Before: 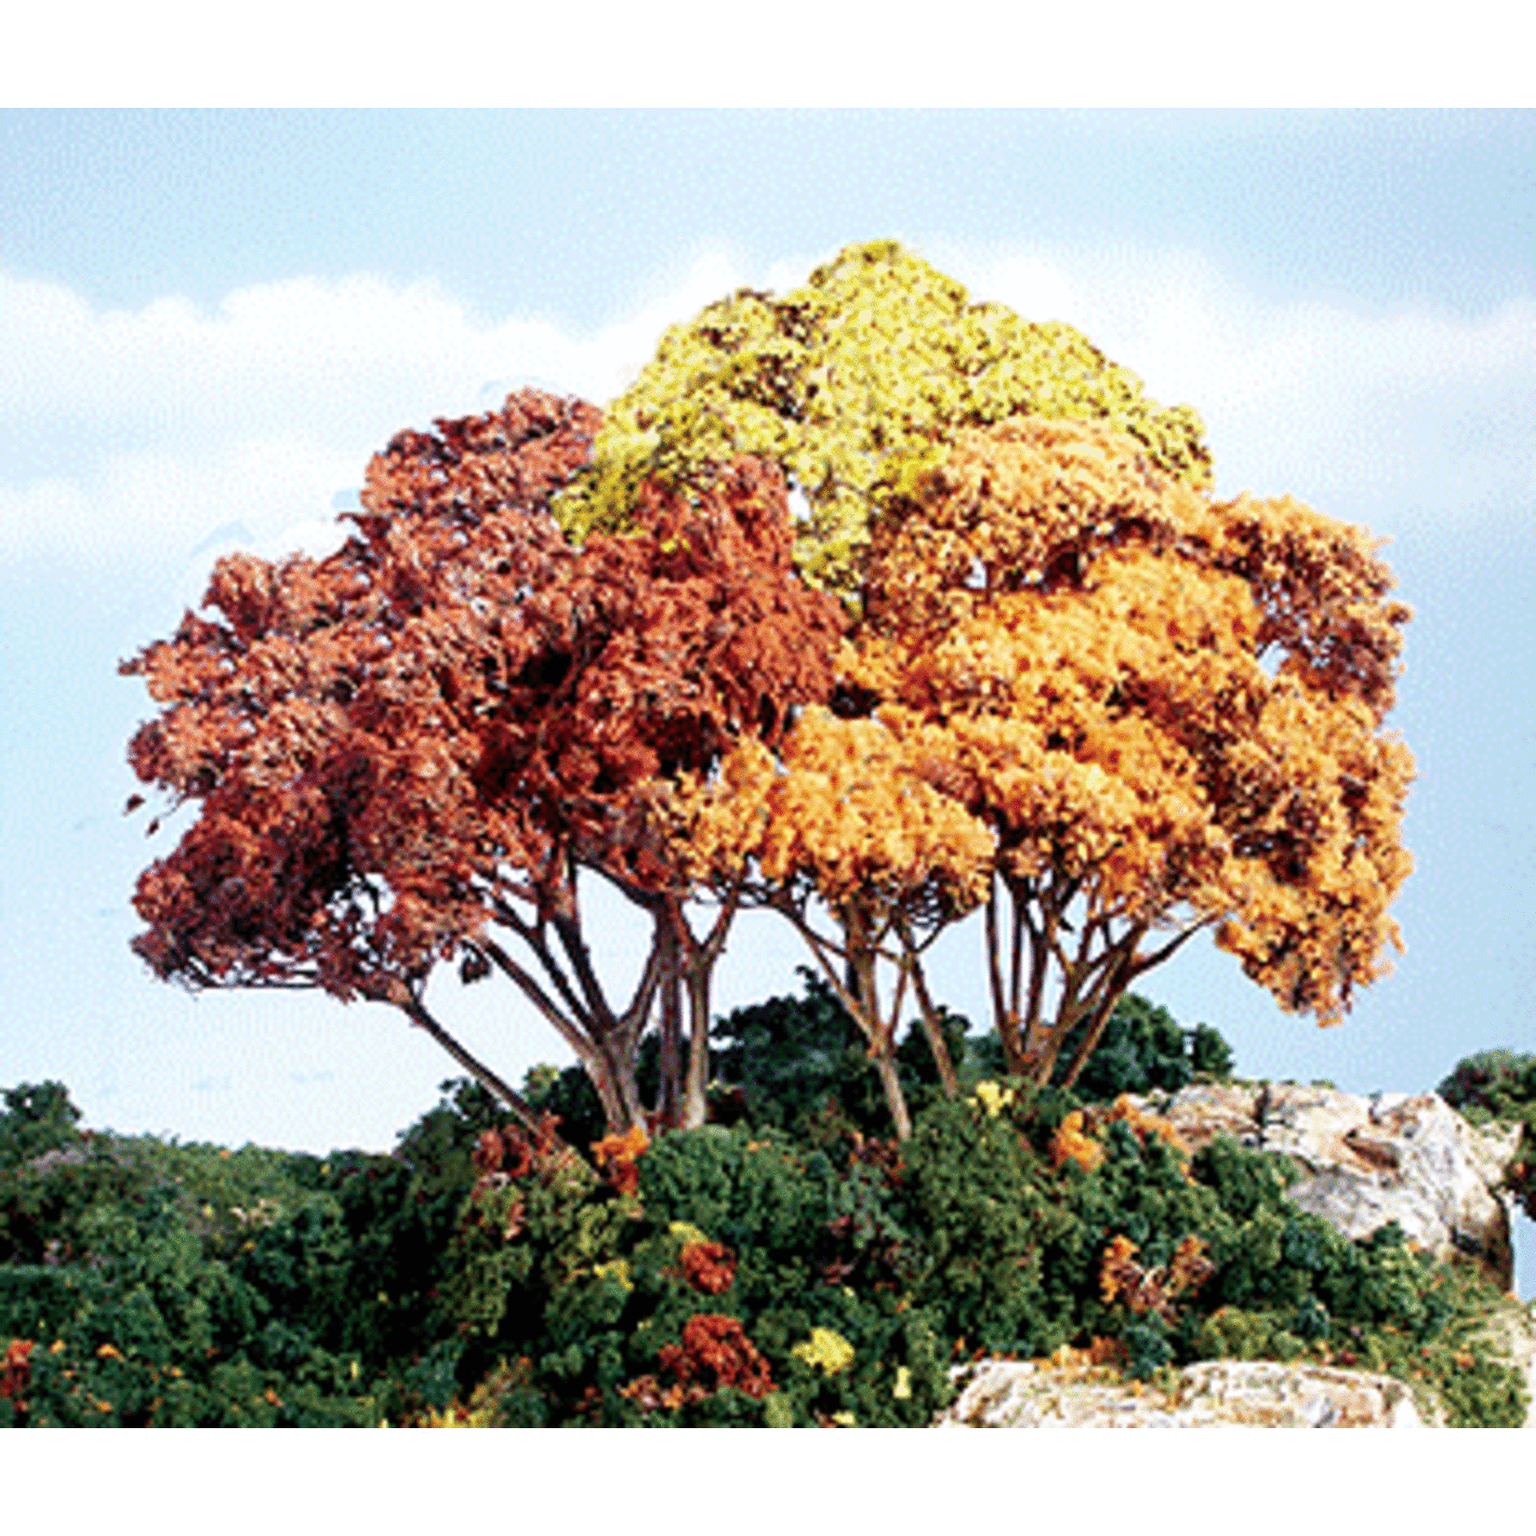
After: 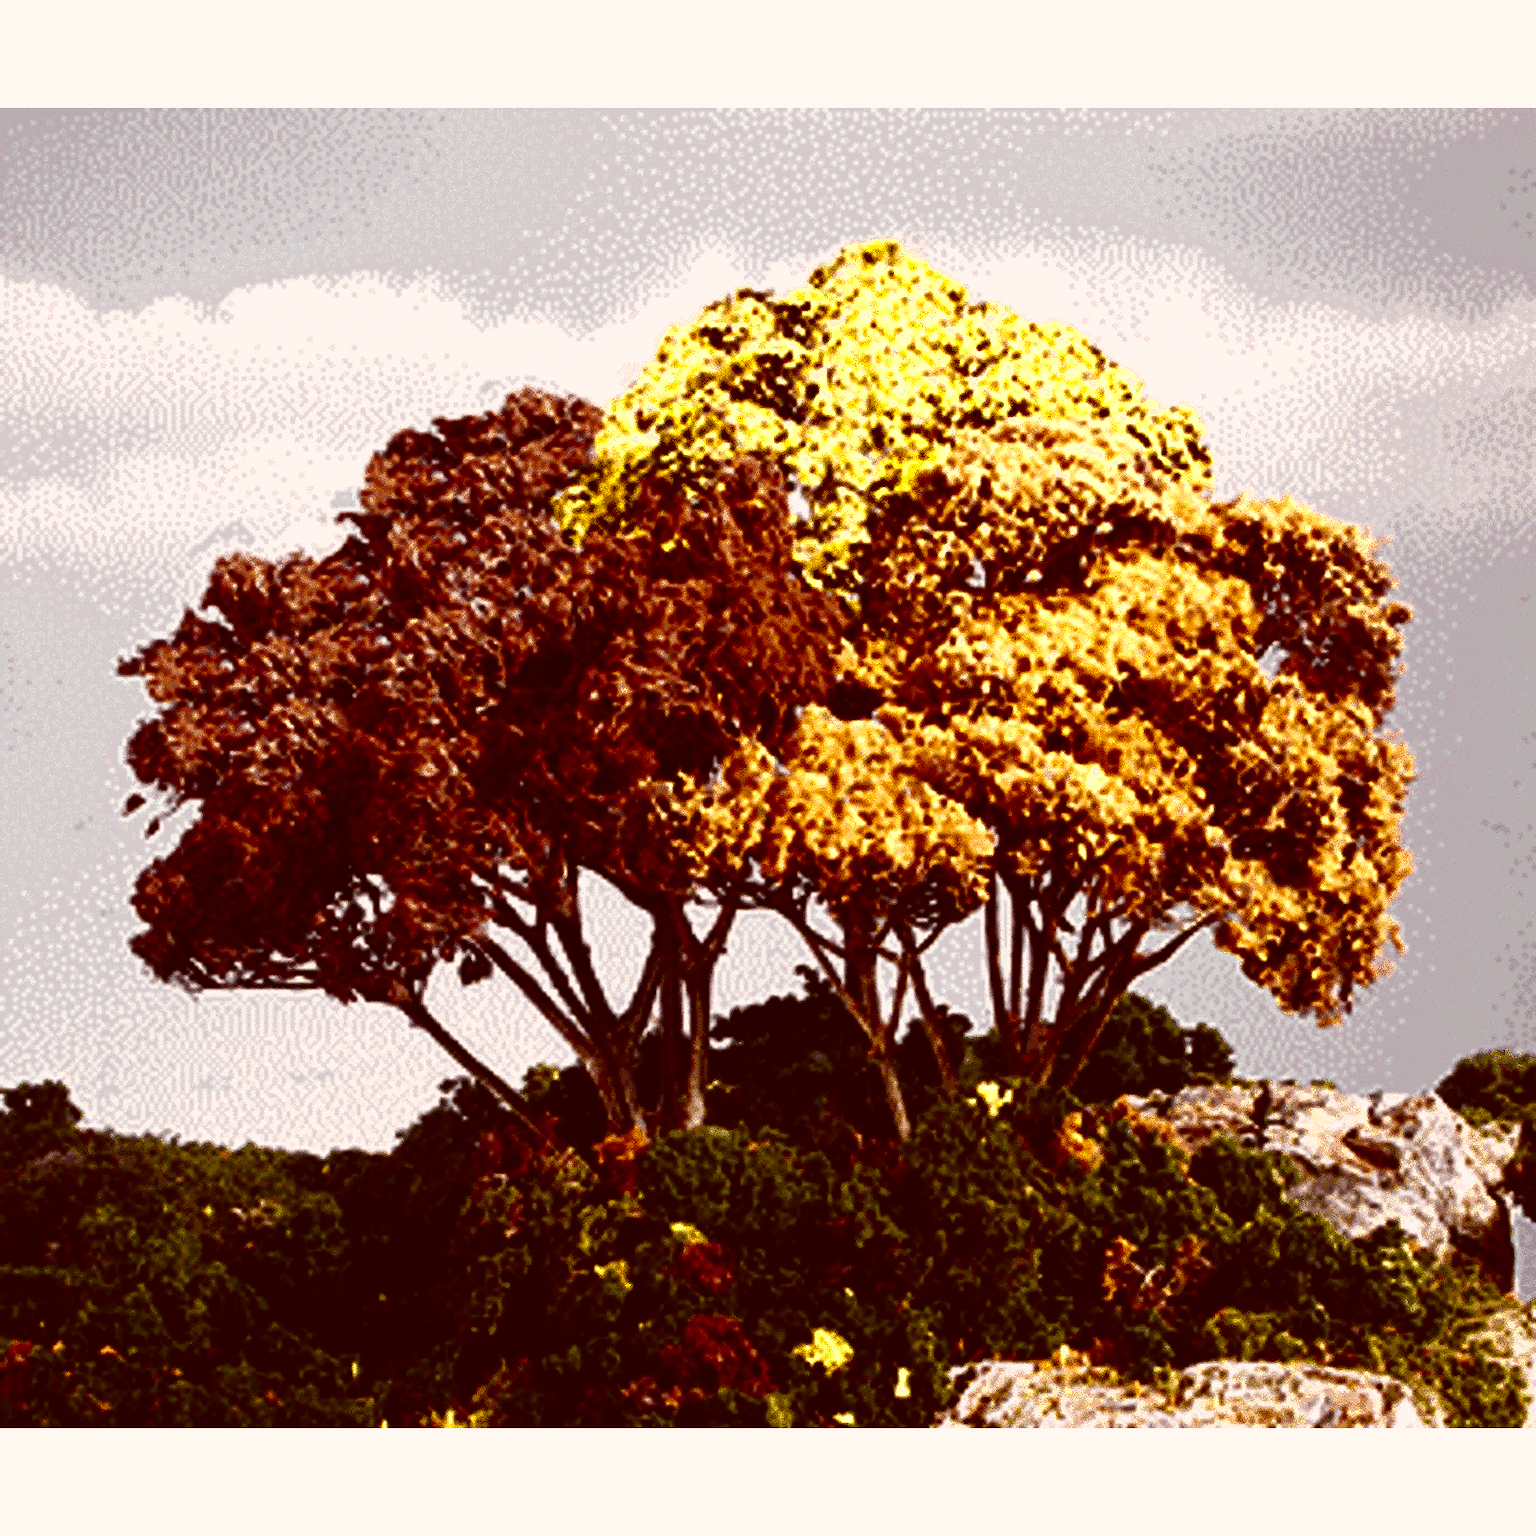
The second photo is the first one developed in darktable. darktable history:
color correction: highlights a* 9.03, highlights b* 8.71, shadows a* 40, shadows b* 40, saturation 0.8
contrast brightness saturation: contrast 0.09, brightness -0.59, saturation 0.17
color zones: curves: ch0 [(0.004, 0.306) (0.107, 0.448) (0.252, 0.656) (0.41, 0.398) (0.595, 0.515) (0.768, 0.628)]; ch1 [(0.07, 0.323) (0.151, 0.452) (0.252, 0.608) (0.346, 0.221) (0.463, 0.189) (0.61, 0.368) (0.735, 0.395) (0.921, 0.412)]; ch2 [(0, 0.476) (0.132, 0.512) (0.243, 0.512) (0.397, 0.48) (0.522, 0.376) (0.634, 0.536) (0.761, 0.46)]
